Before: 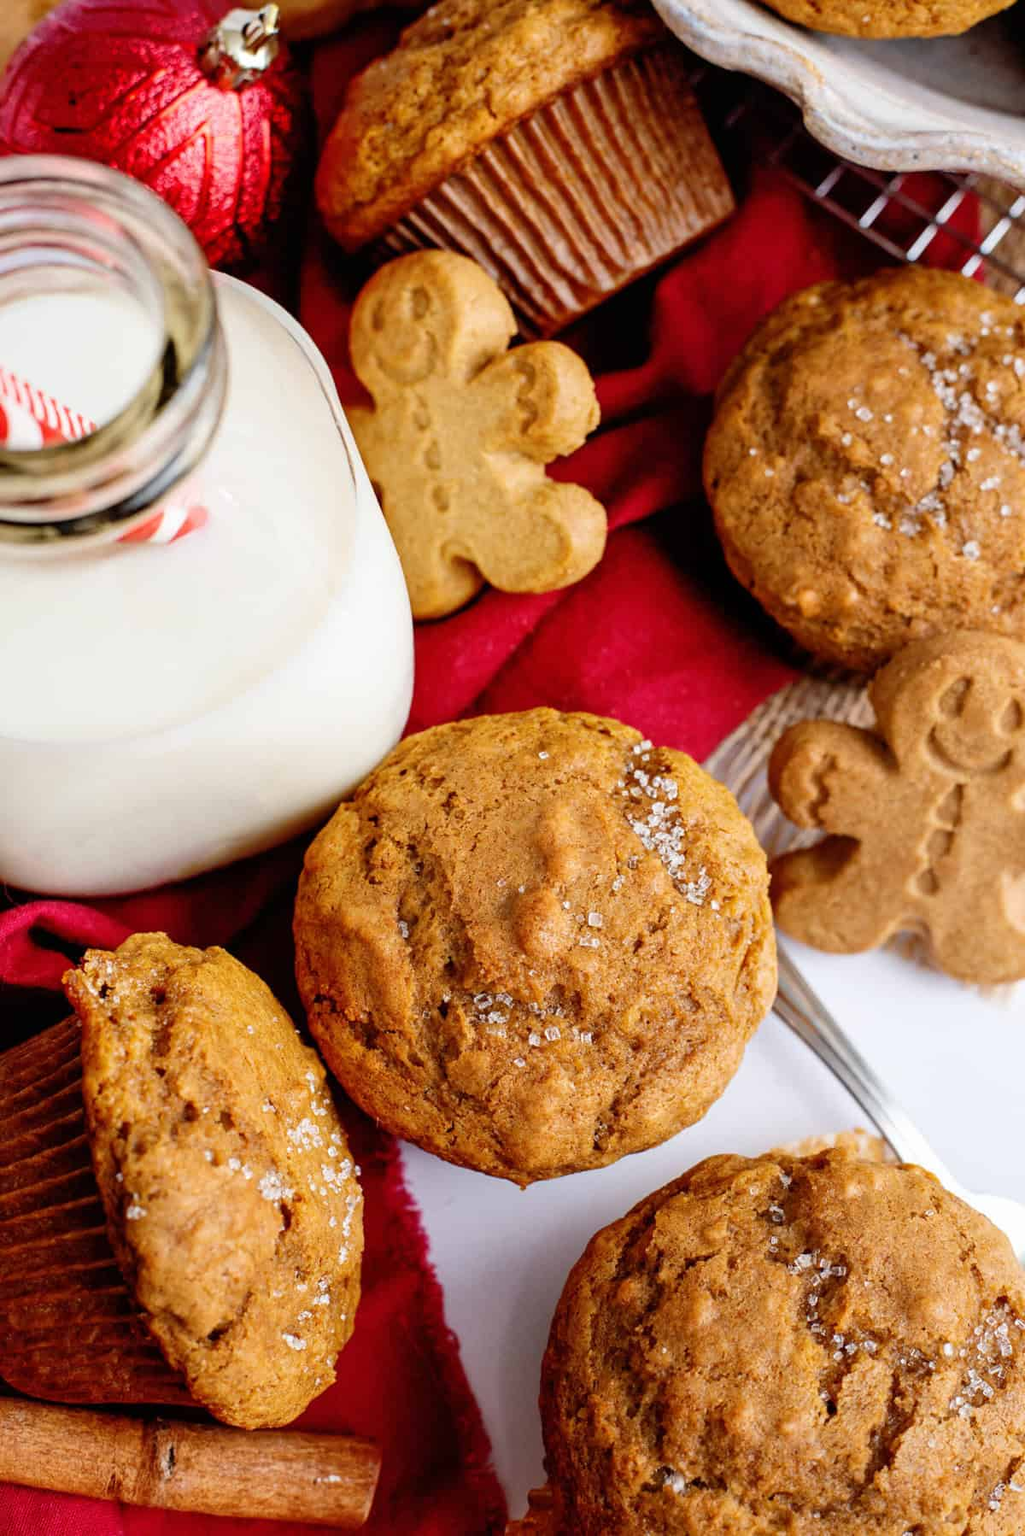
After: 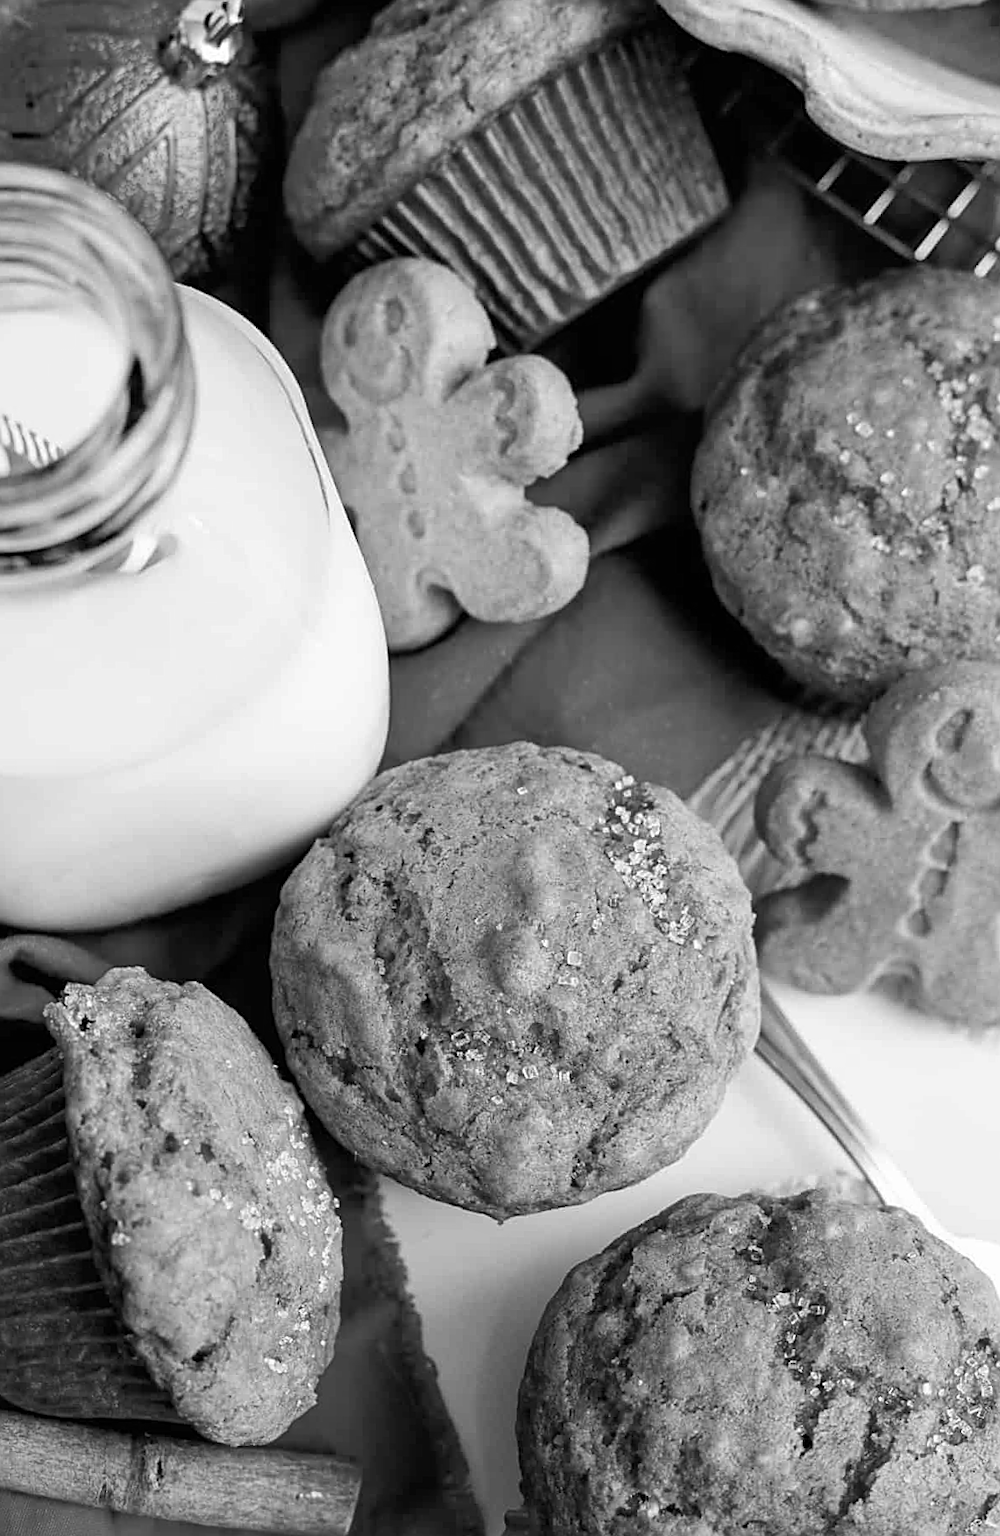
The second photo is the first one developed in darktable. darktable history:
monochrome: size 3.1
rotate and perspective: rotation 0.074°, lens shift (vertical) 0.096, lens shift (horizontal) -0.041, crop left 0.043, crop right 0.952, crop top 0.024, crop bottom 0.979
sharpen: on, module defaults
